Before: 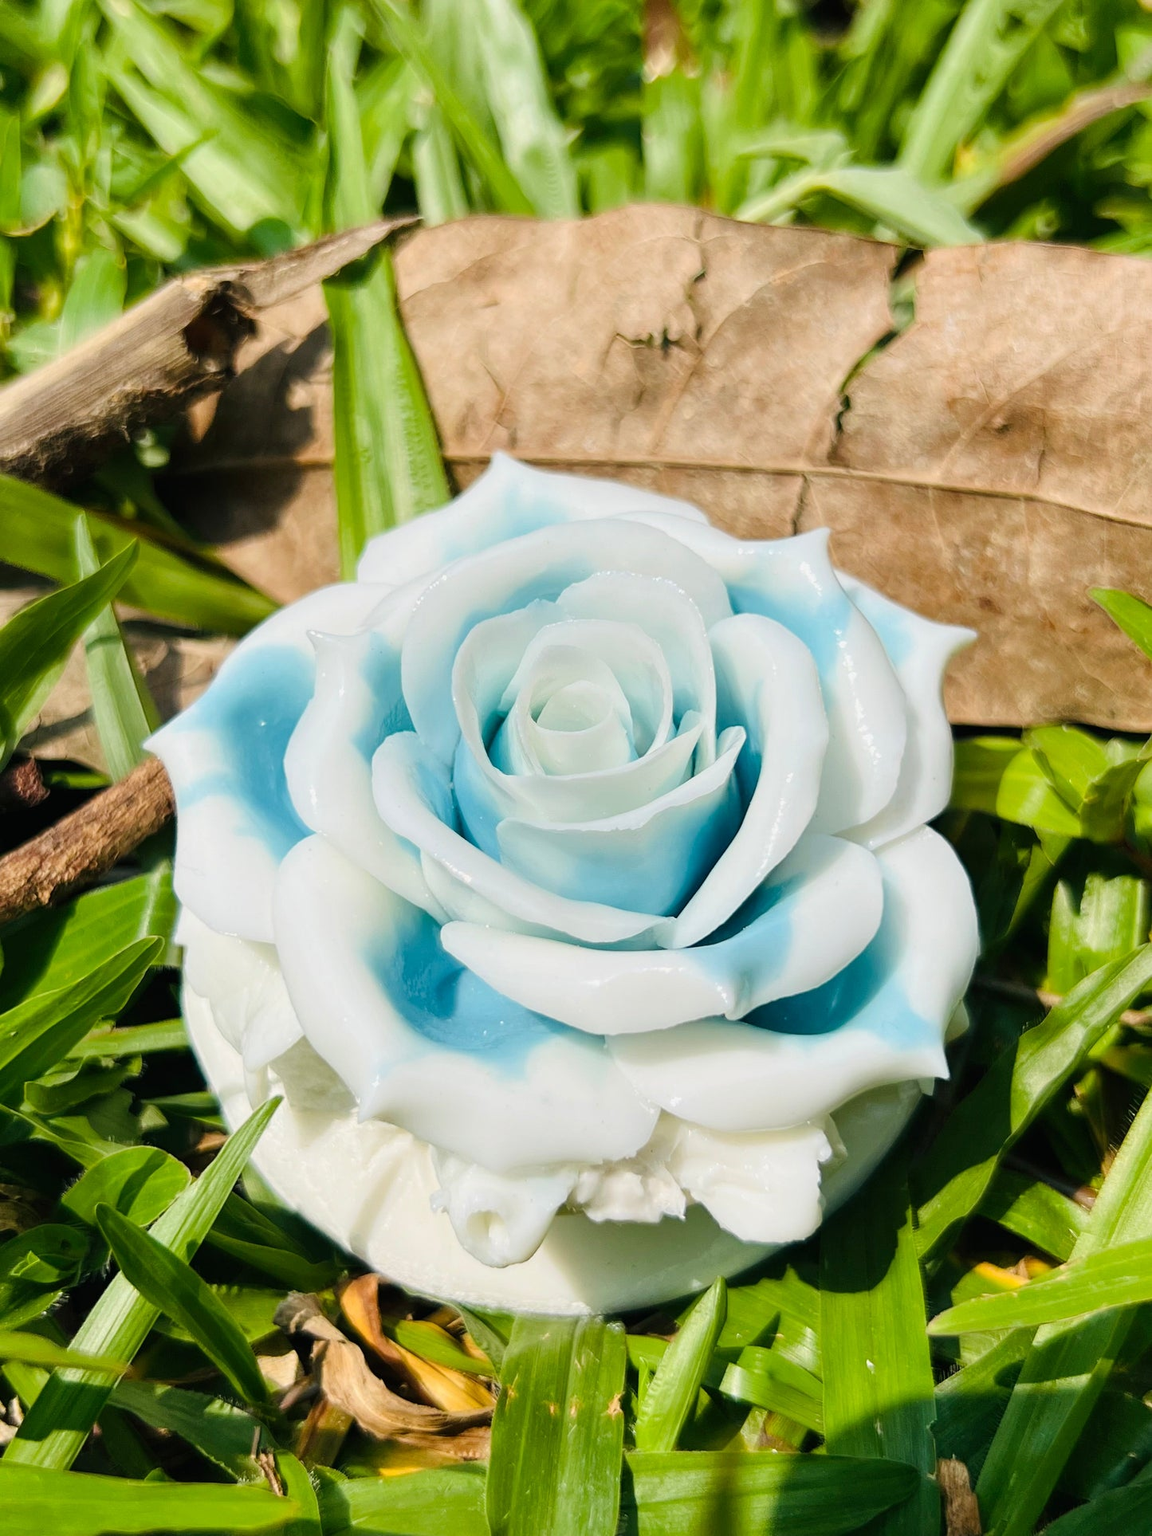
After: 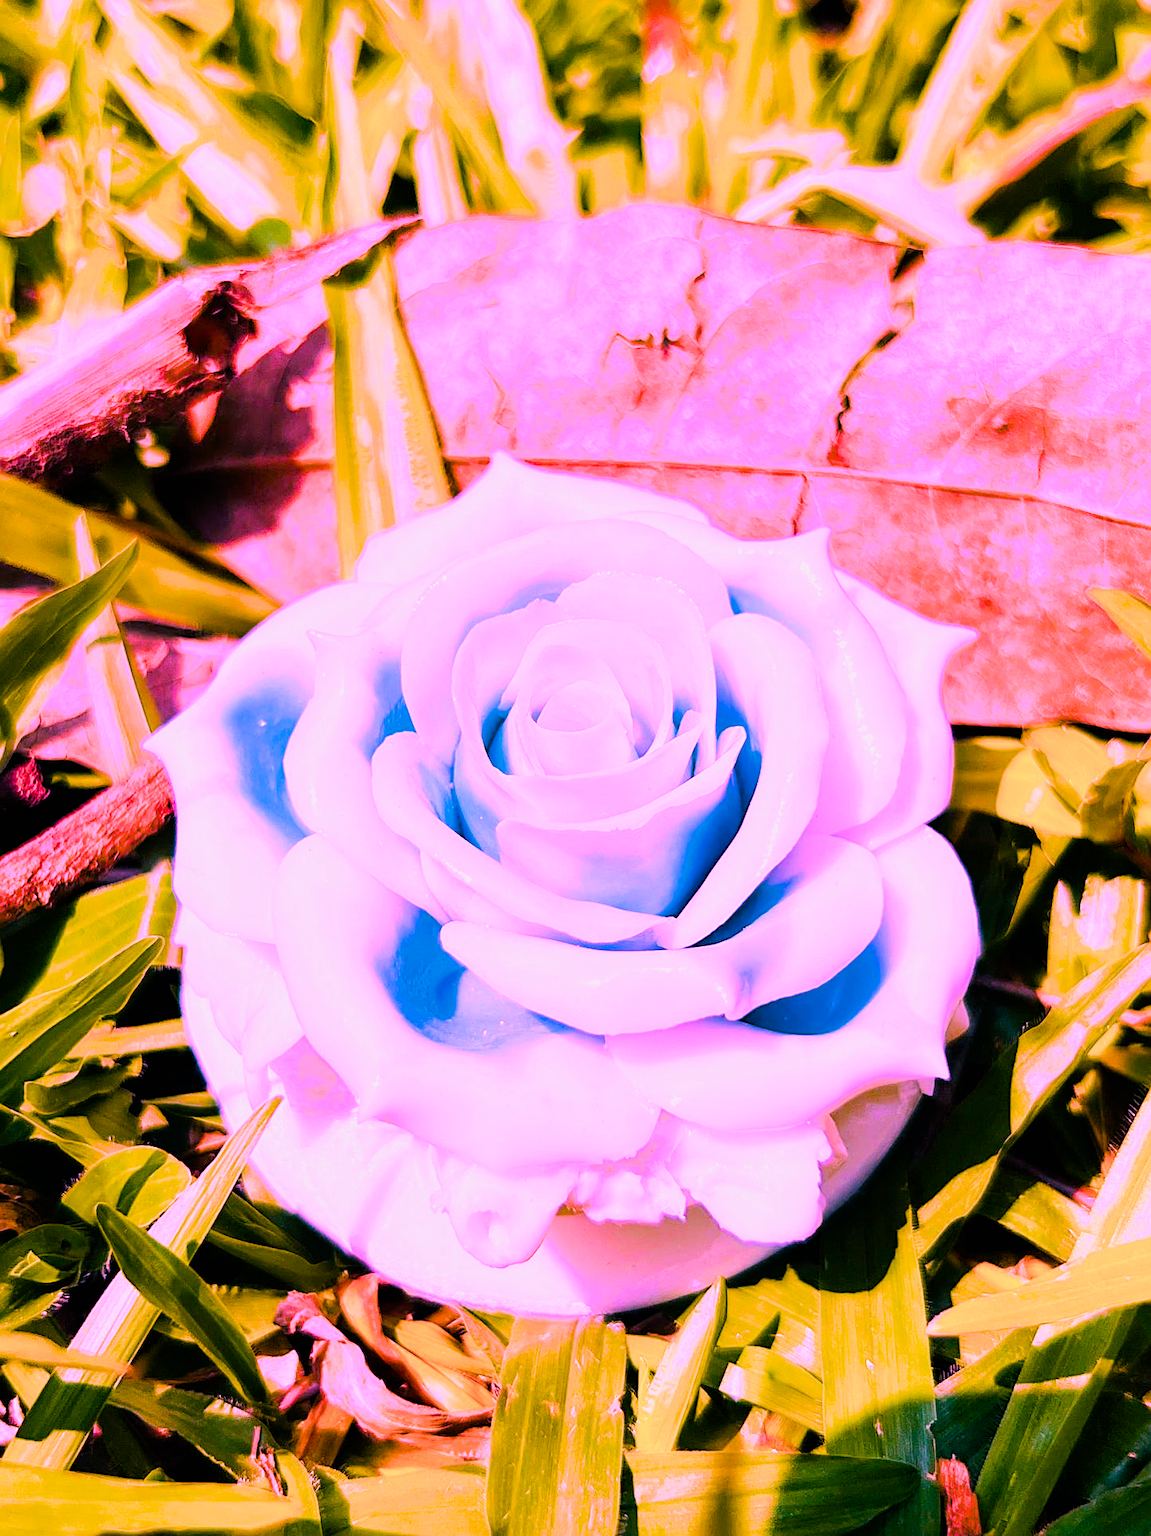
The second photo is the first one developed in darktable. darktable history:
exposure: black level correction 0, exposure 0.7 EV, compensate exposure bias true, compensate highlight preservation false
filmic rgb: black relative exposure -7.15 EV, white relative exposure 5.36 EV, hardness 3.02, color science v6 (2022)
highlight reconstruction: iterations 1, diameter of reconstruction 64 px
lens correction: scale 1.01, crop 1, focal 85, aperture 2.8, distance 7.77, camera "Canon EOS RP", lens "Canon RF 85mm F2 MACRO IS STM"
raw denoise: x [[0, 0.25, 0.5, 0.75, 1] ×4]
sharpen: on, module defaults
color balance rgb: linear chroma grading › global chroma 9%, perceptual saturation grading › global saturation 36%, perceptual saturation grading › shadows 35%, perceptual brilliance grading › global brilliance 15%, perceptual brilliance grading › shadows -35%, global vibrance 15%
white balance: red 1.803, blue 1.886
